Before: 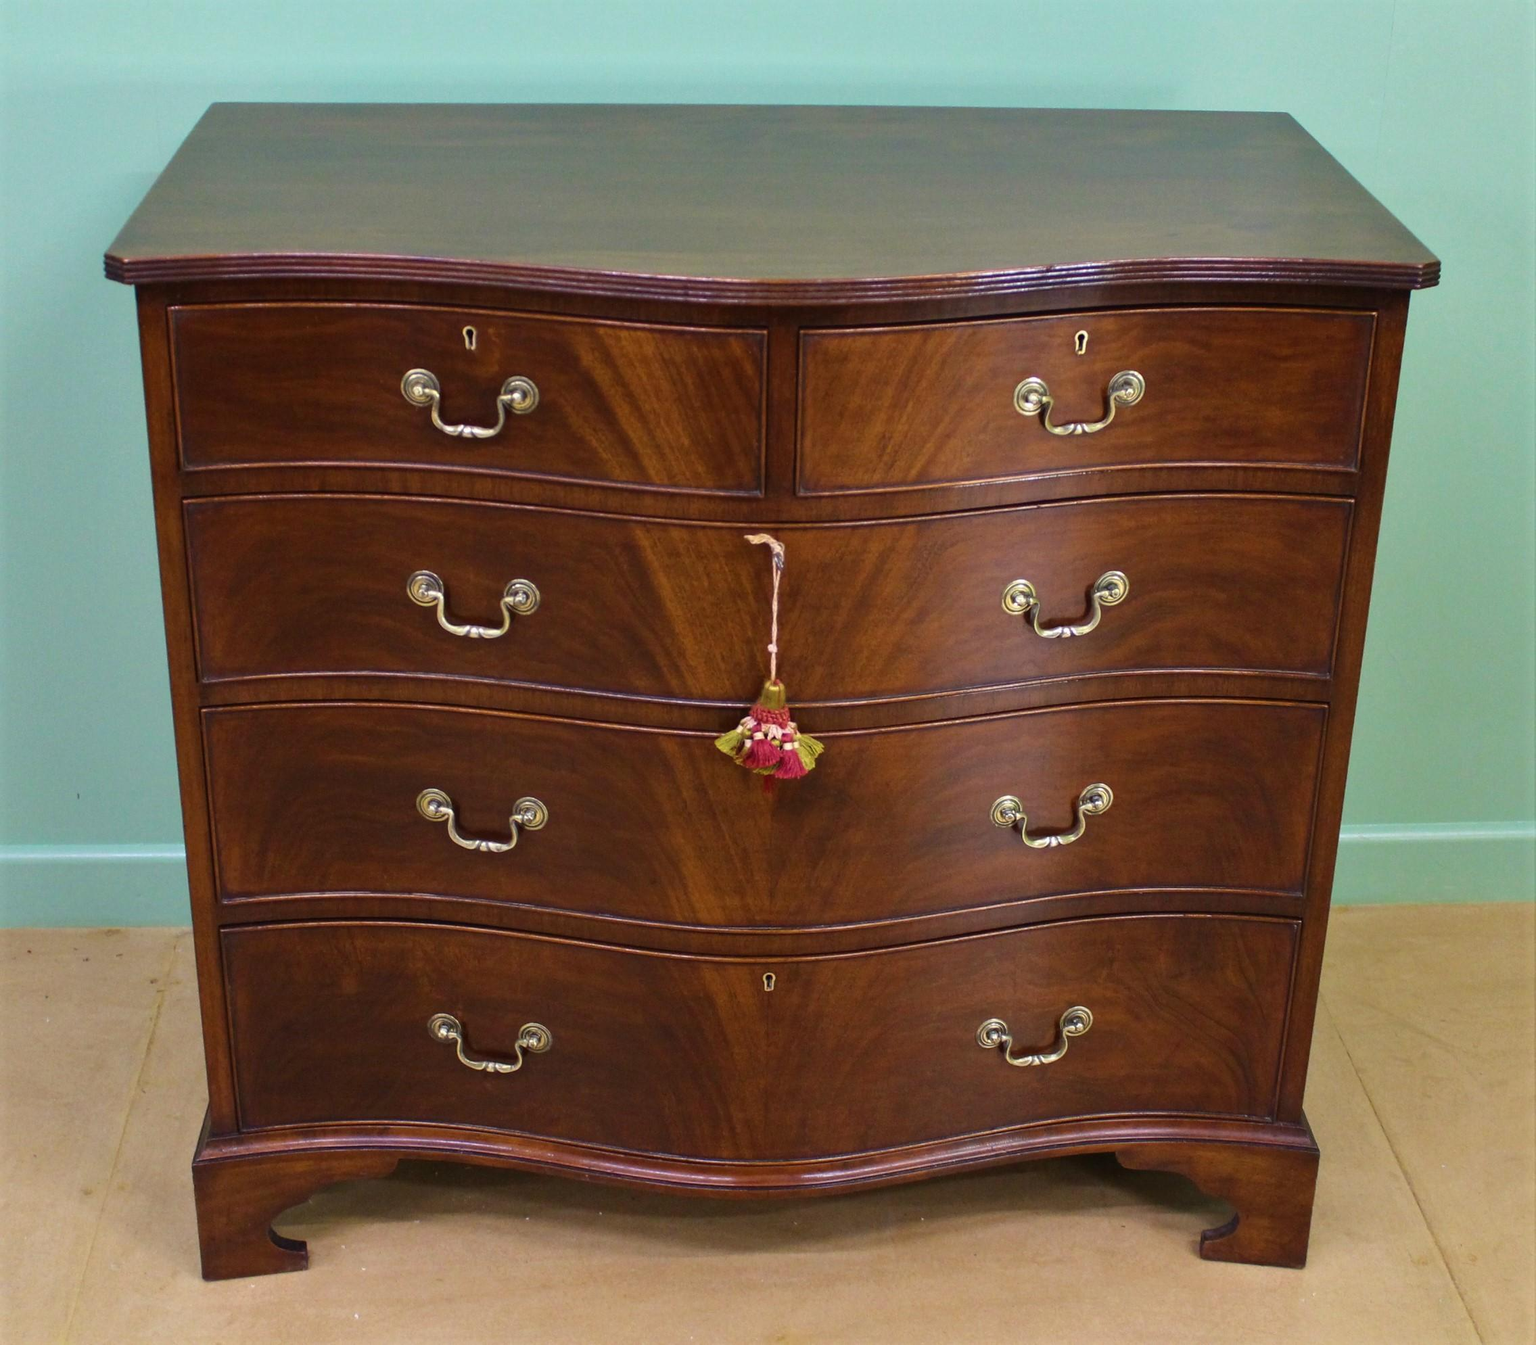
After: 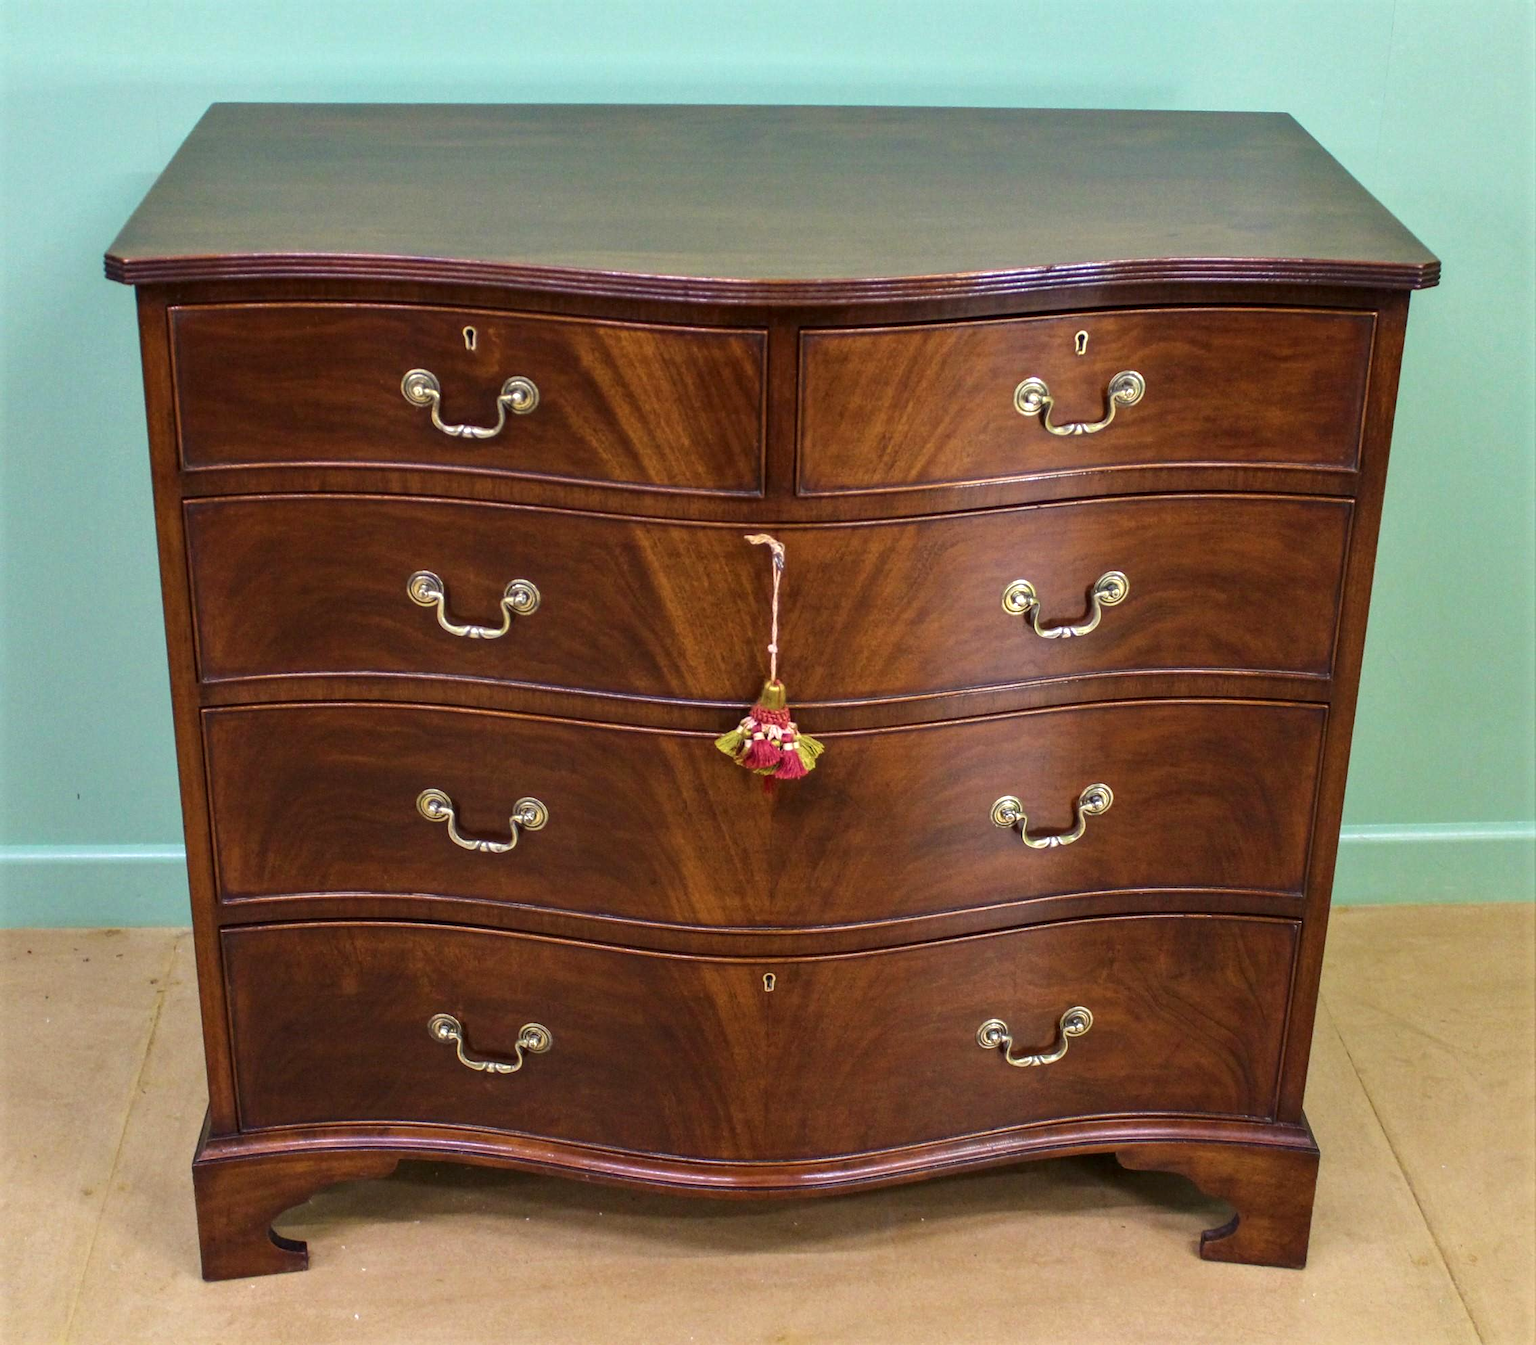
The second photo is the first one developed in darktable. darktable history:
local contrast: highlights 25%, detail 130%
exposure: exposure 0.297 EV, compensate highlight preservation false
